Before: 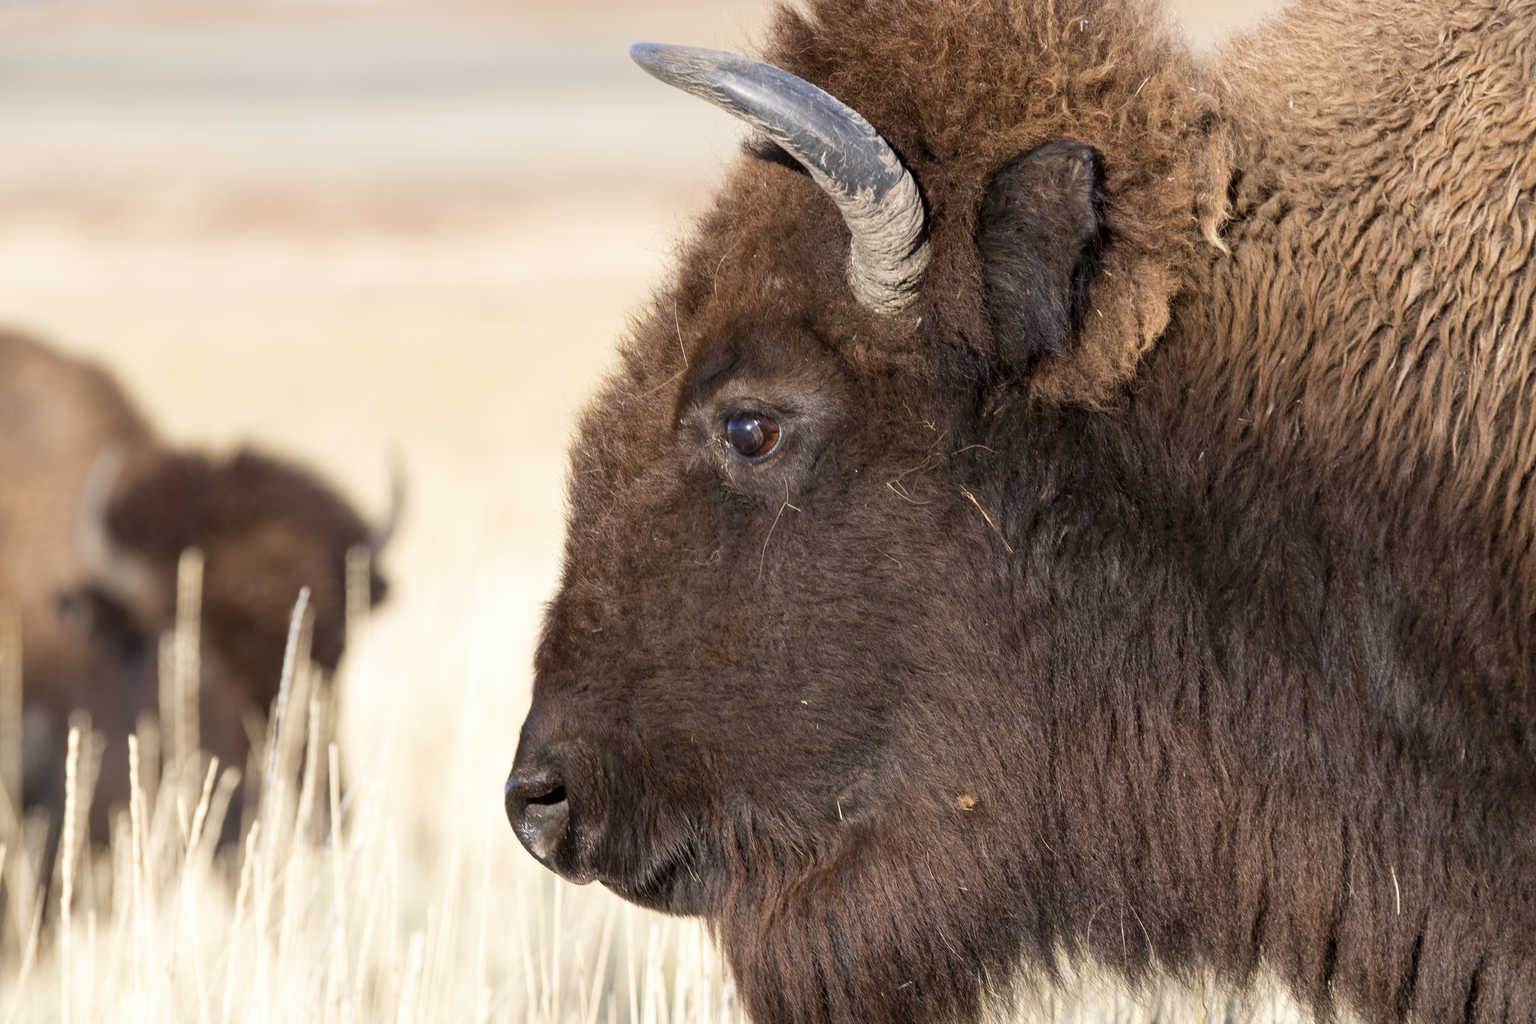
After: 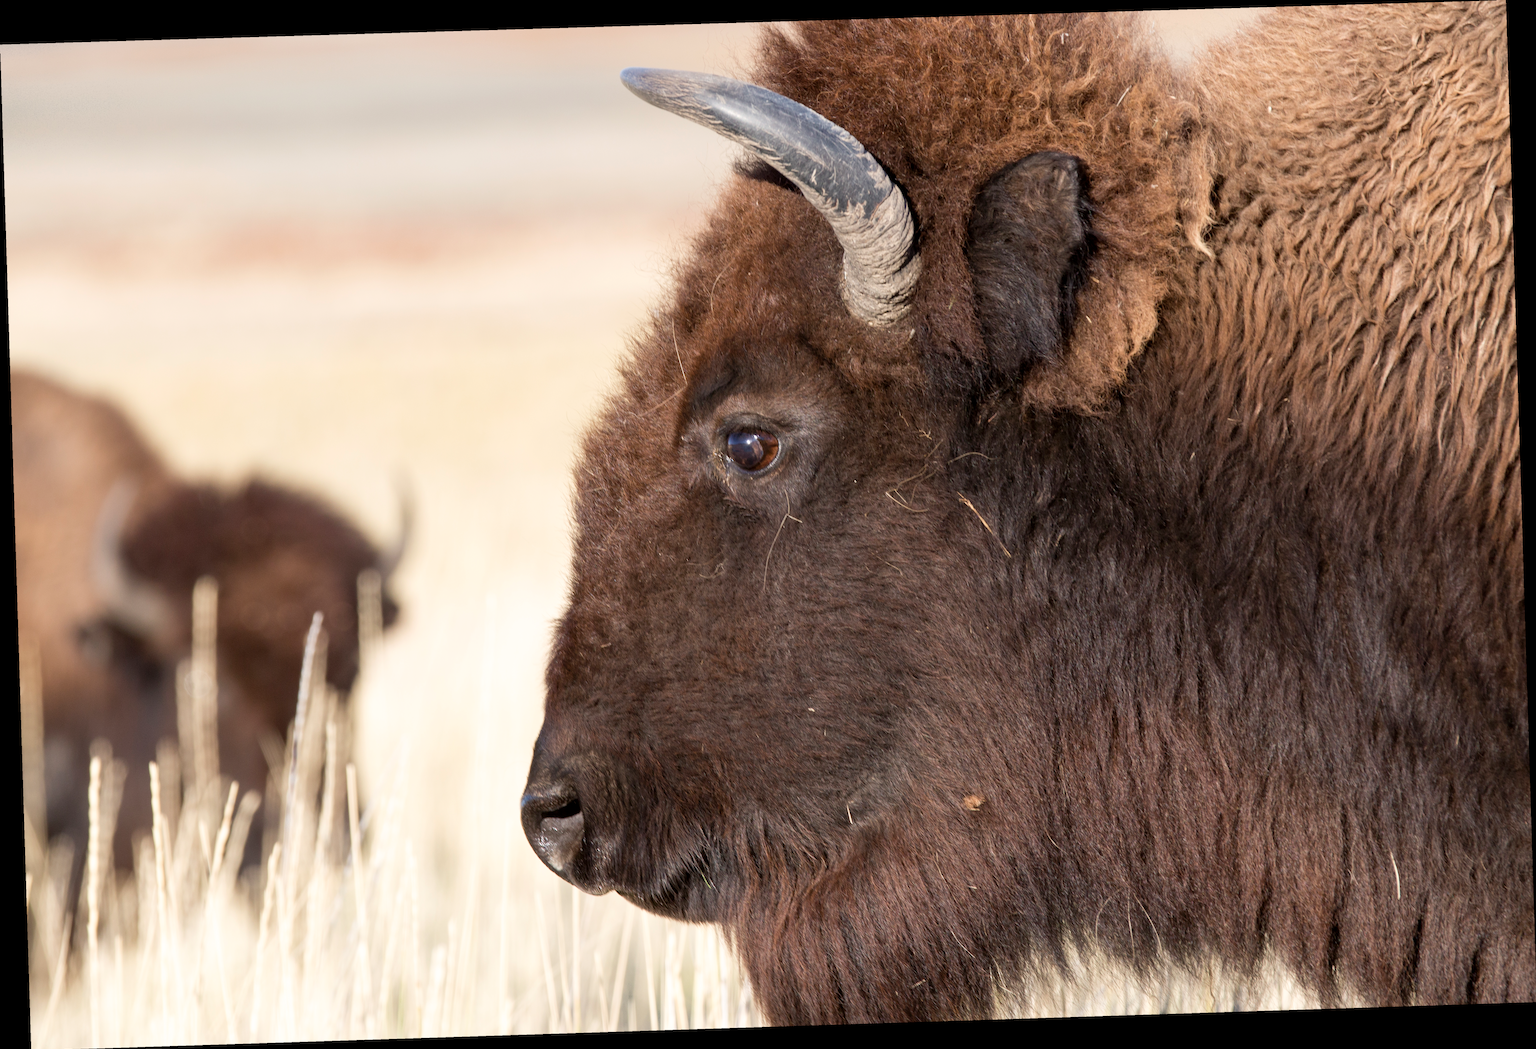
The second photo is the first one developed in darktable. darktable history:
rotate and perspective: rotation -1.77°, lens shift (horizontal) 0.004, automatic cropping off
contrast brightness saturation: saturation -0.05
